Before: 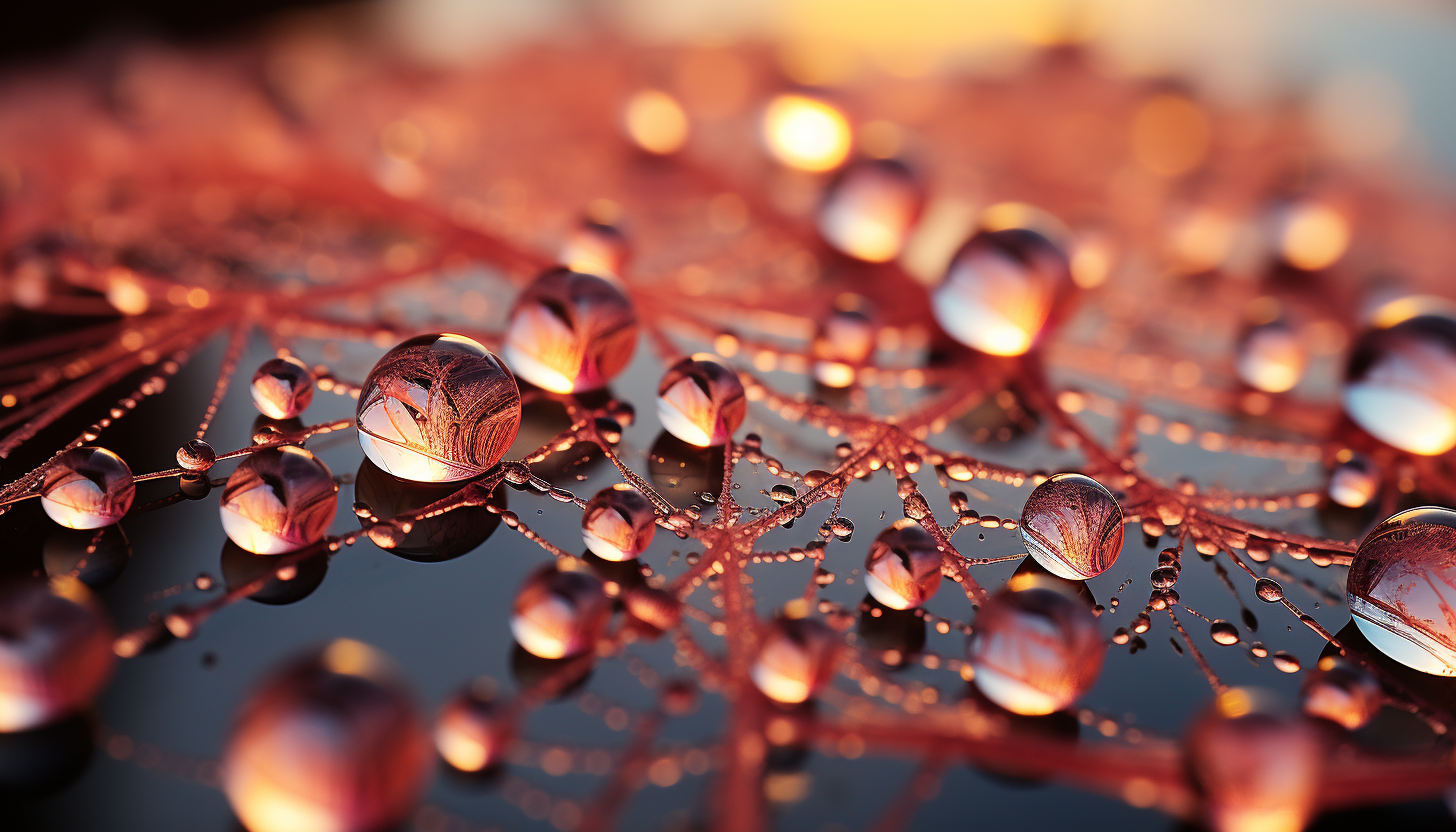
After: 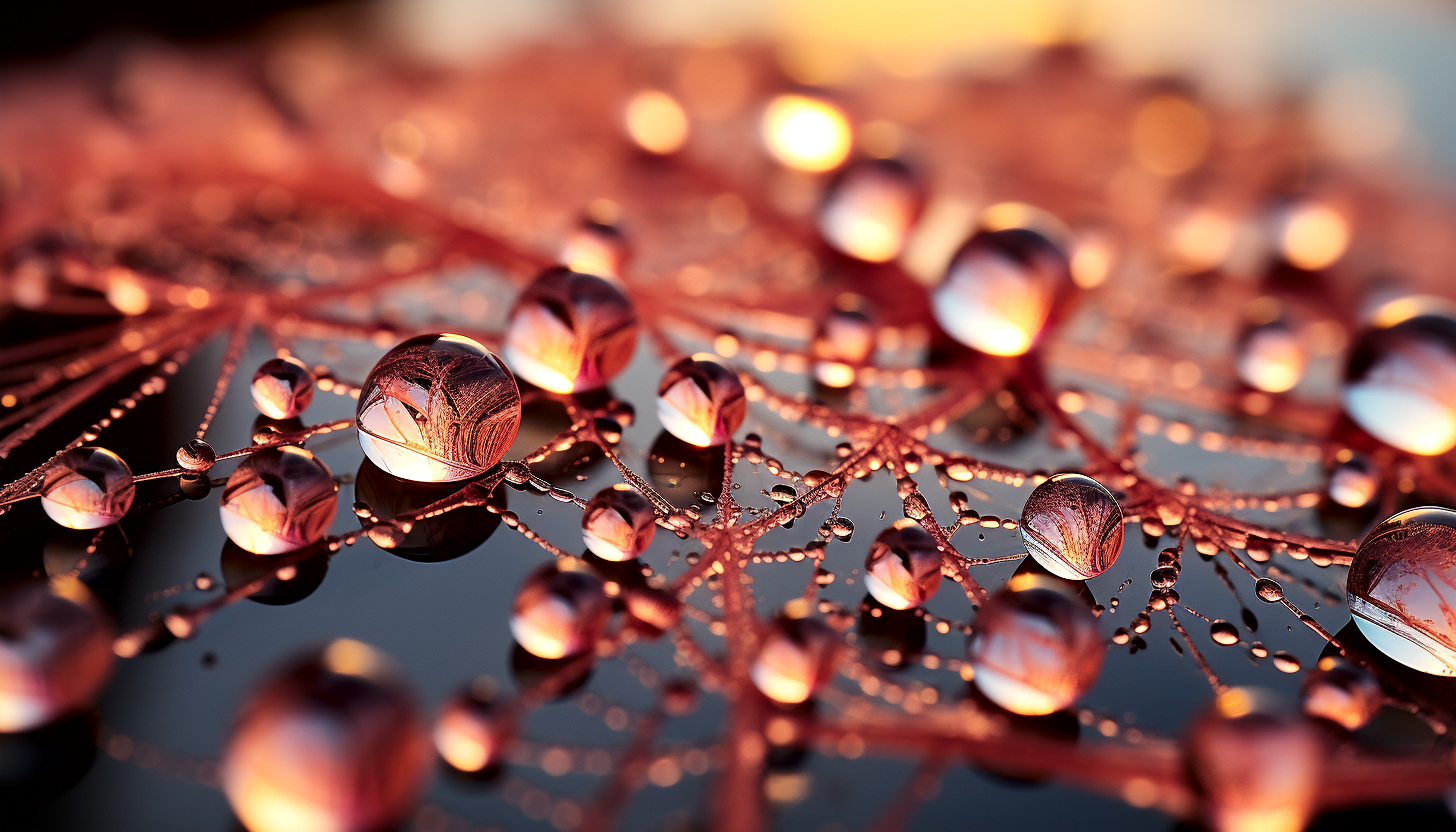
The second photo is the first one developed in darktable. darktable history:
local contrast: mode bilateral grid, contrast 25, coarseness 60, detail 152%, midtone range 0.2
